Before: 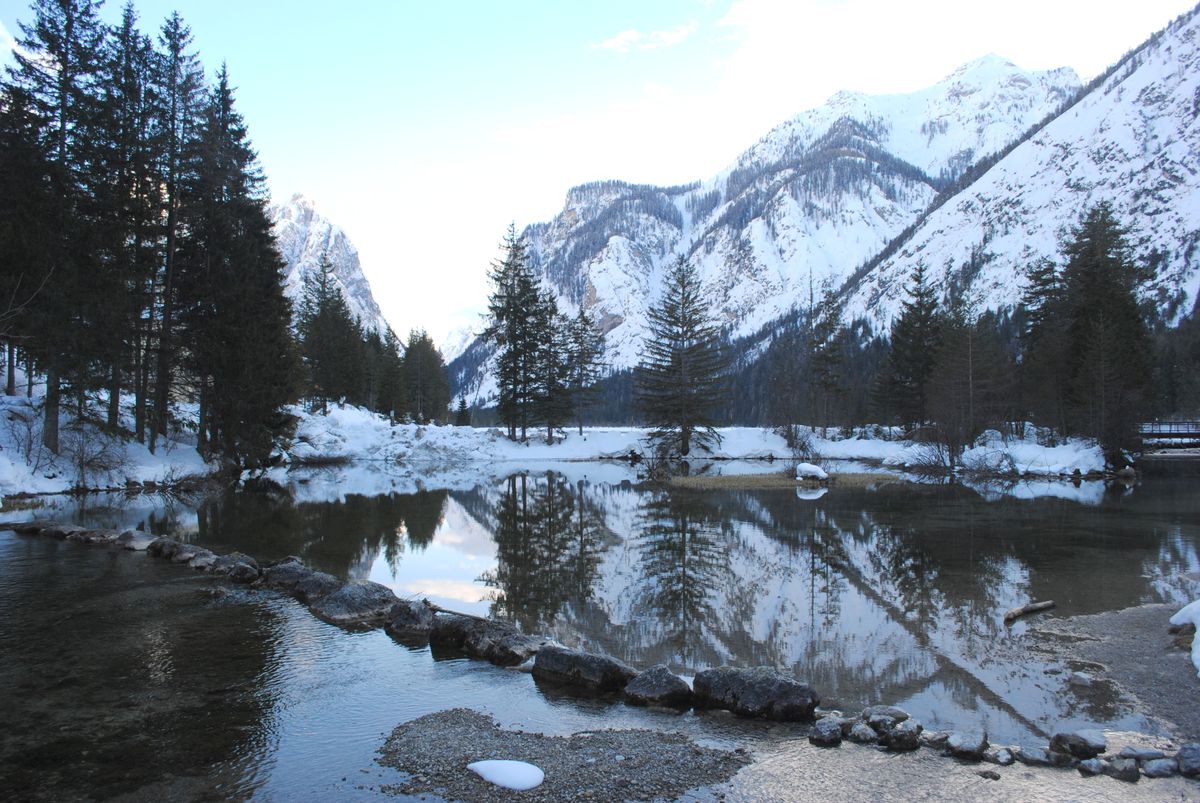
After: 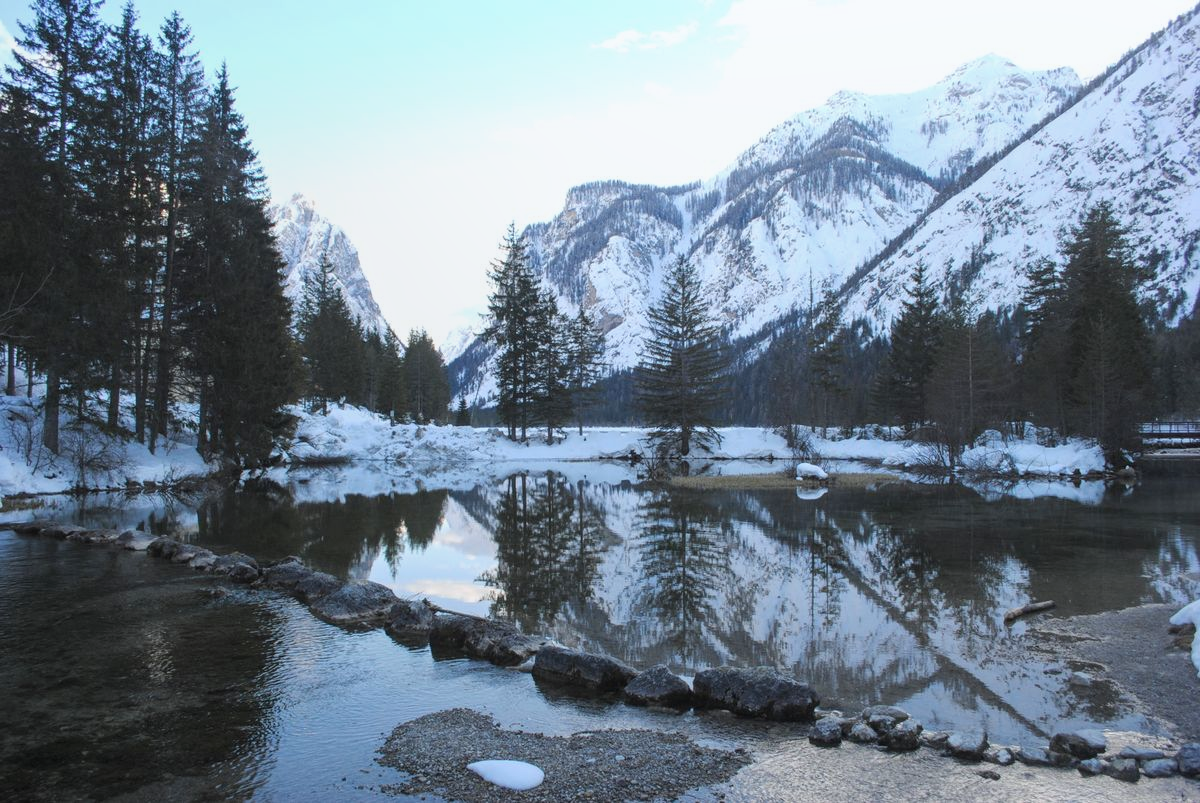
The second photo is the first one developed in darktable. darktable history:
exposure: exposure -0.041 EV, compensate highlight preservation false
white balance: red 0.986, blue 1.01
local contrast: detail 110%
